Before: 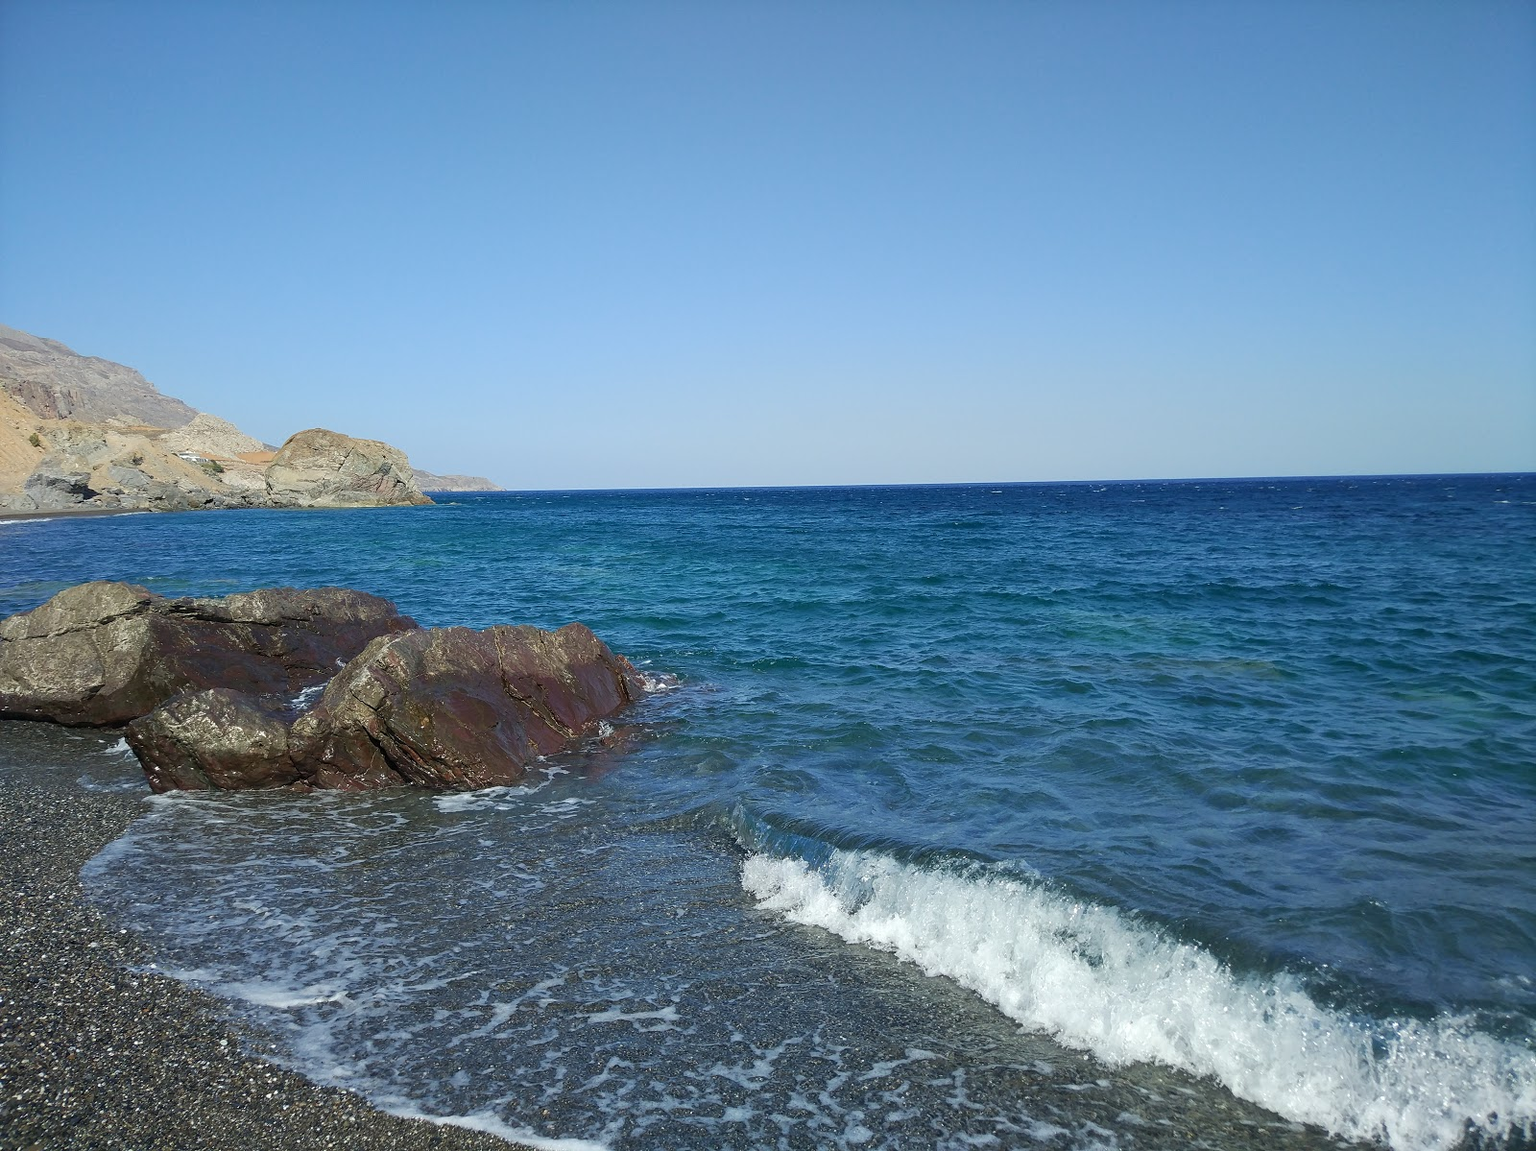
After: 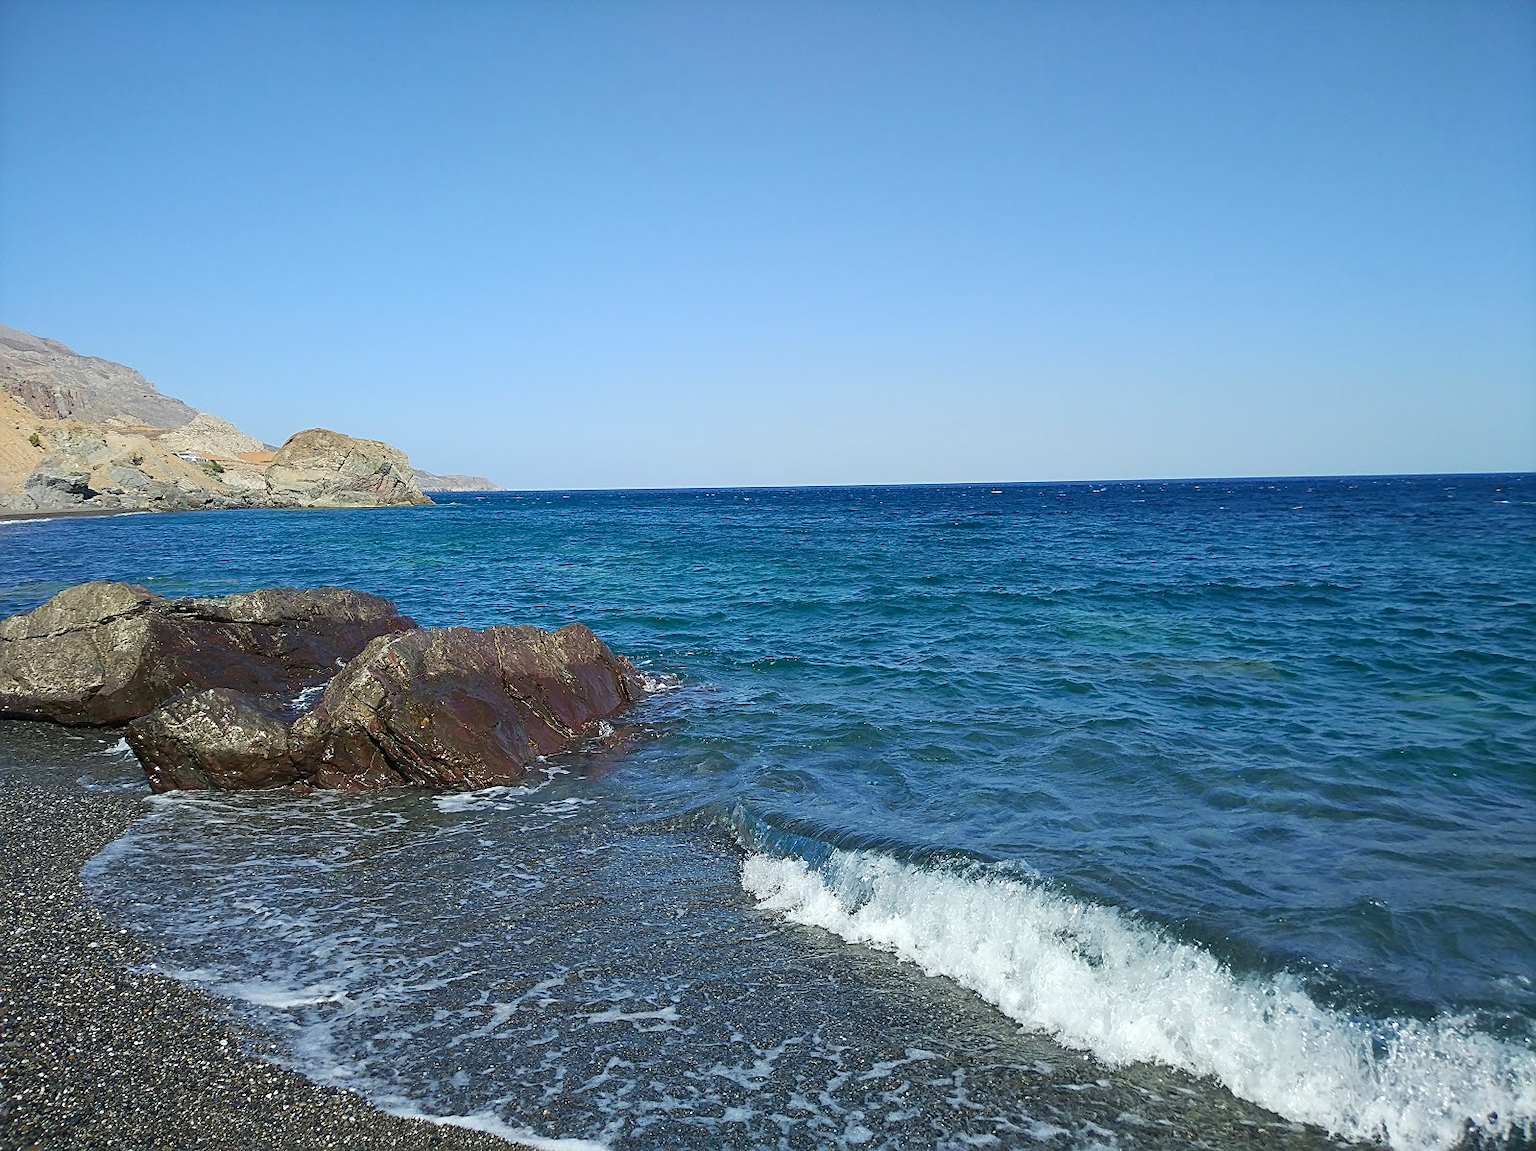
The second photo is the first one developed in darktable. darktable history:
sharpen: on, module defaults
contrast brightness saturation: contrast 0.097, brightness 0.032, saturation 0.094
